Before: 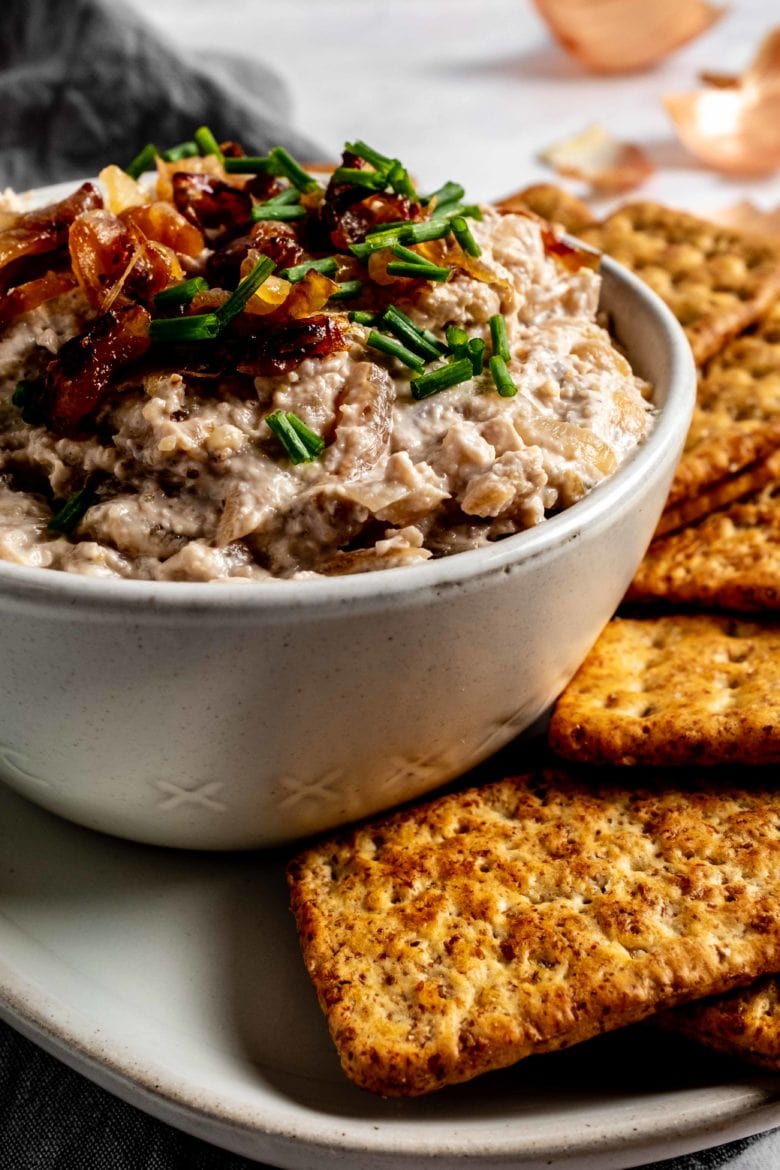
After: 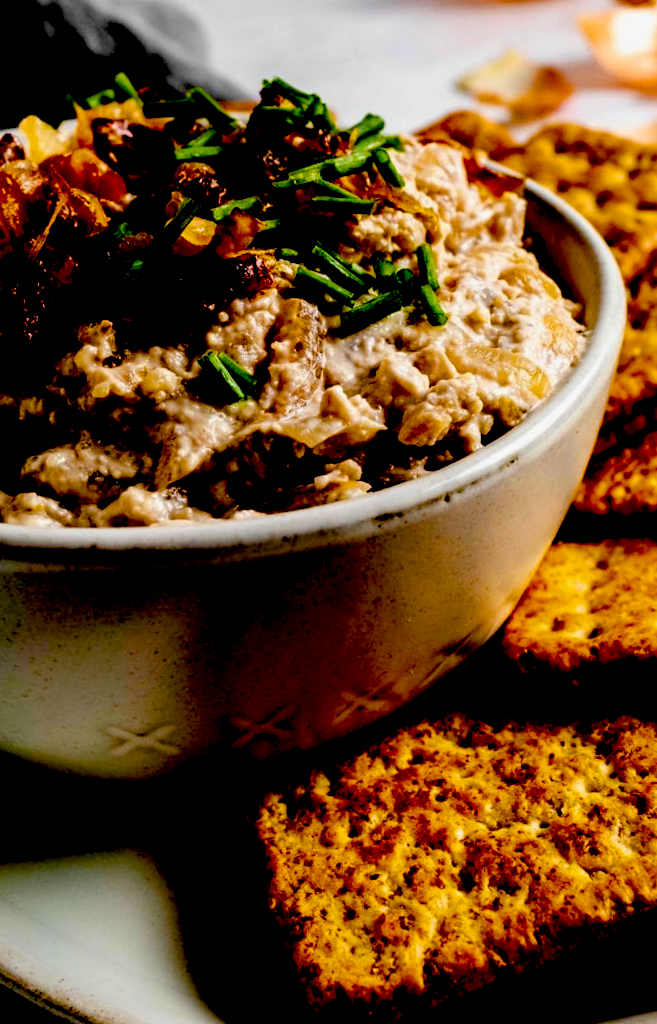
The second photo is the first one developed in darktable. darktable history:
rotate and perspective: rotation -3°, crop left 0.031, crop right 0.968, crop top 0.07, crop bottom 0.93
crop: left 8.026%, right 7.374%
exposure: black level correction 0.1, exposure -0.092 EV, compensate highlight preservation false
haze removal: strength -0.05
color balance rgb: perceptual saturation grading › global saturation 20%, perceptual saturation grading › highlights -25%, perceptual saturation grading › shadows 25%, global vibrance 50%
